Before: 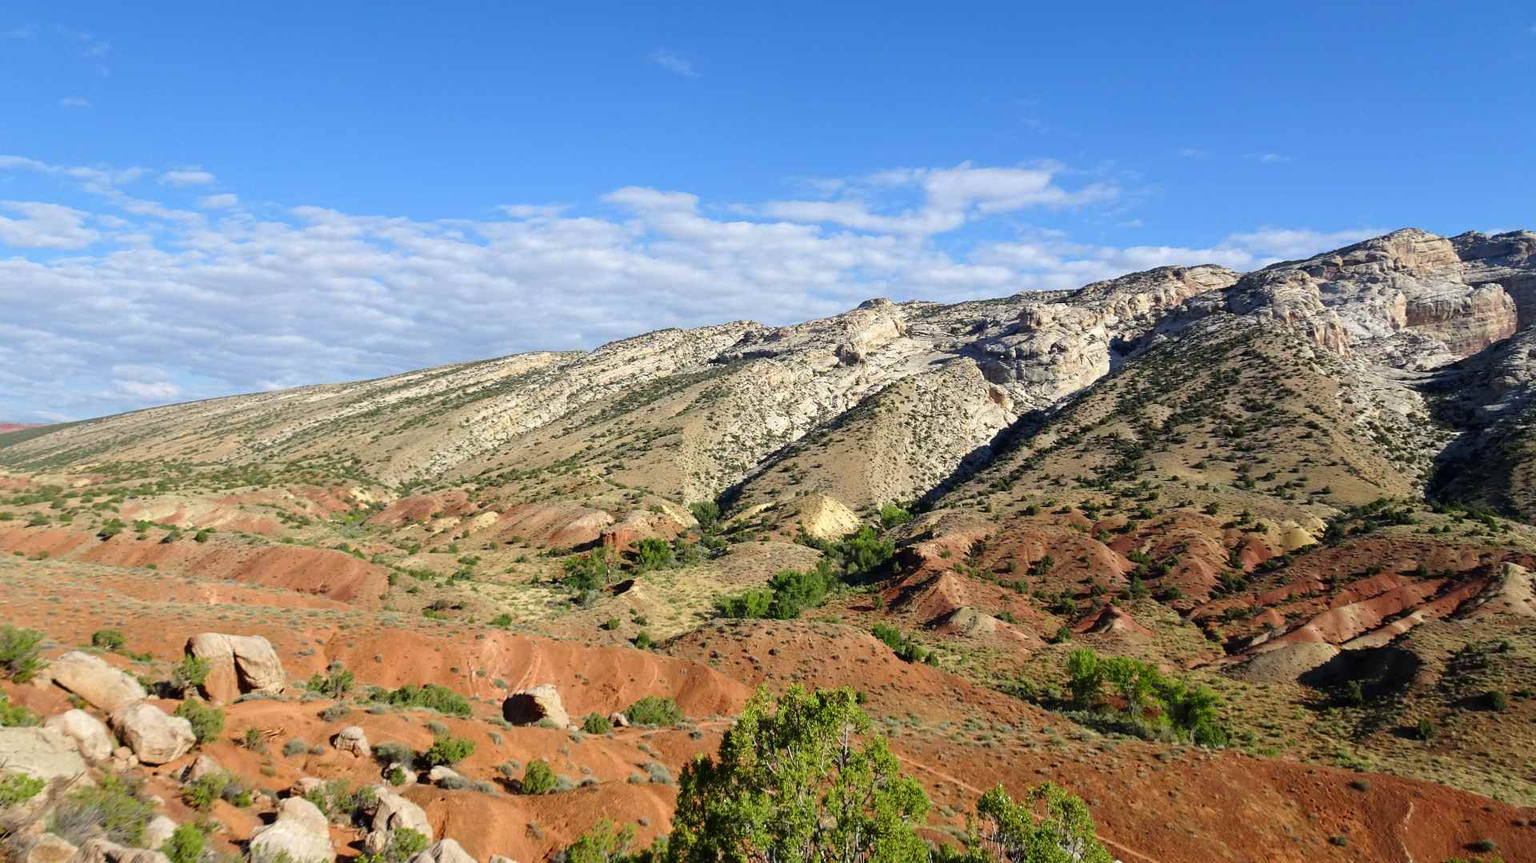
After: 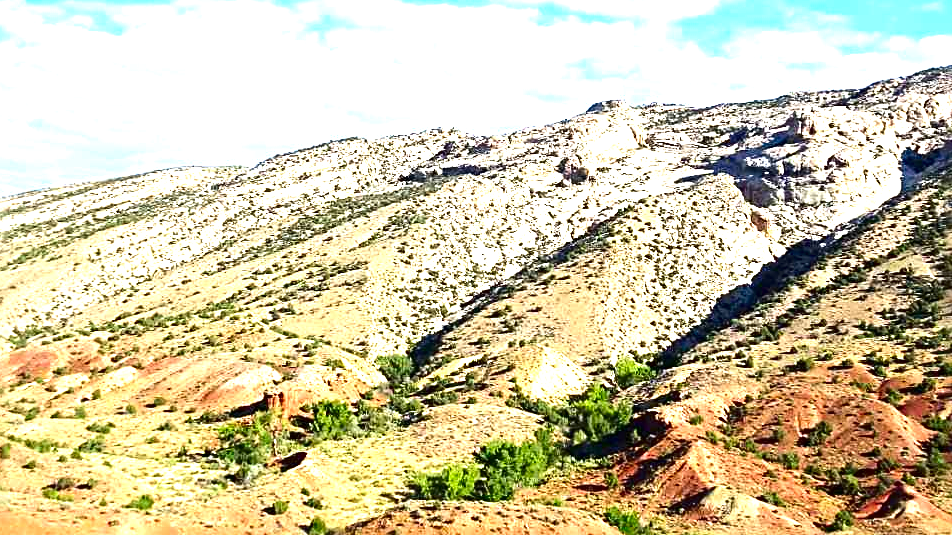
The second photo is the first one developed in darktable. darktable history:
contrast brightness saturation: contrast 0.121, brightness -0.12, saturation 0.202
crop: left 25.333%, top 25.334%, right 25.059%, bottom 25.06%
exposure: black level correction 0, exposure 1.451 EV, compensate highlight preservation false
sharpen: radius 3.132
